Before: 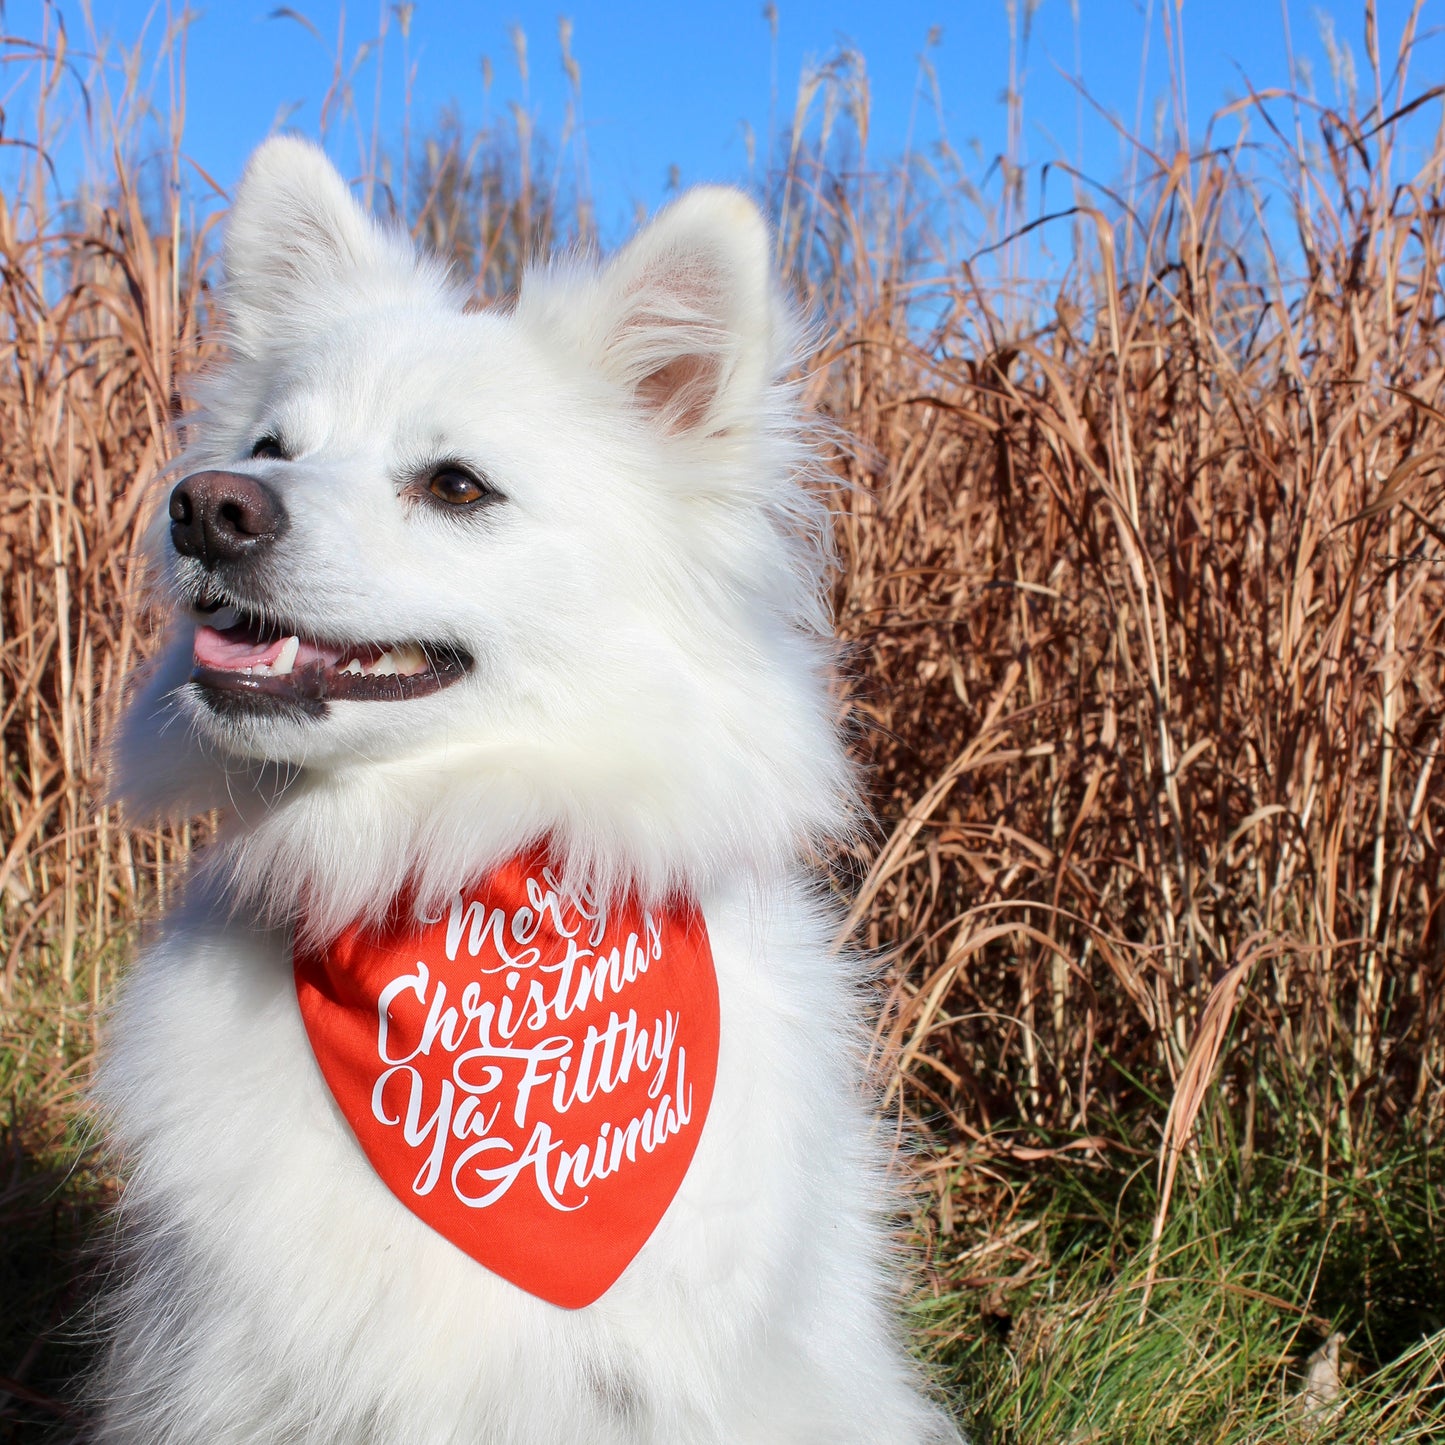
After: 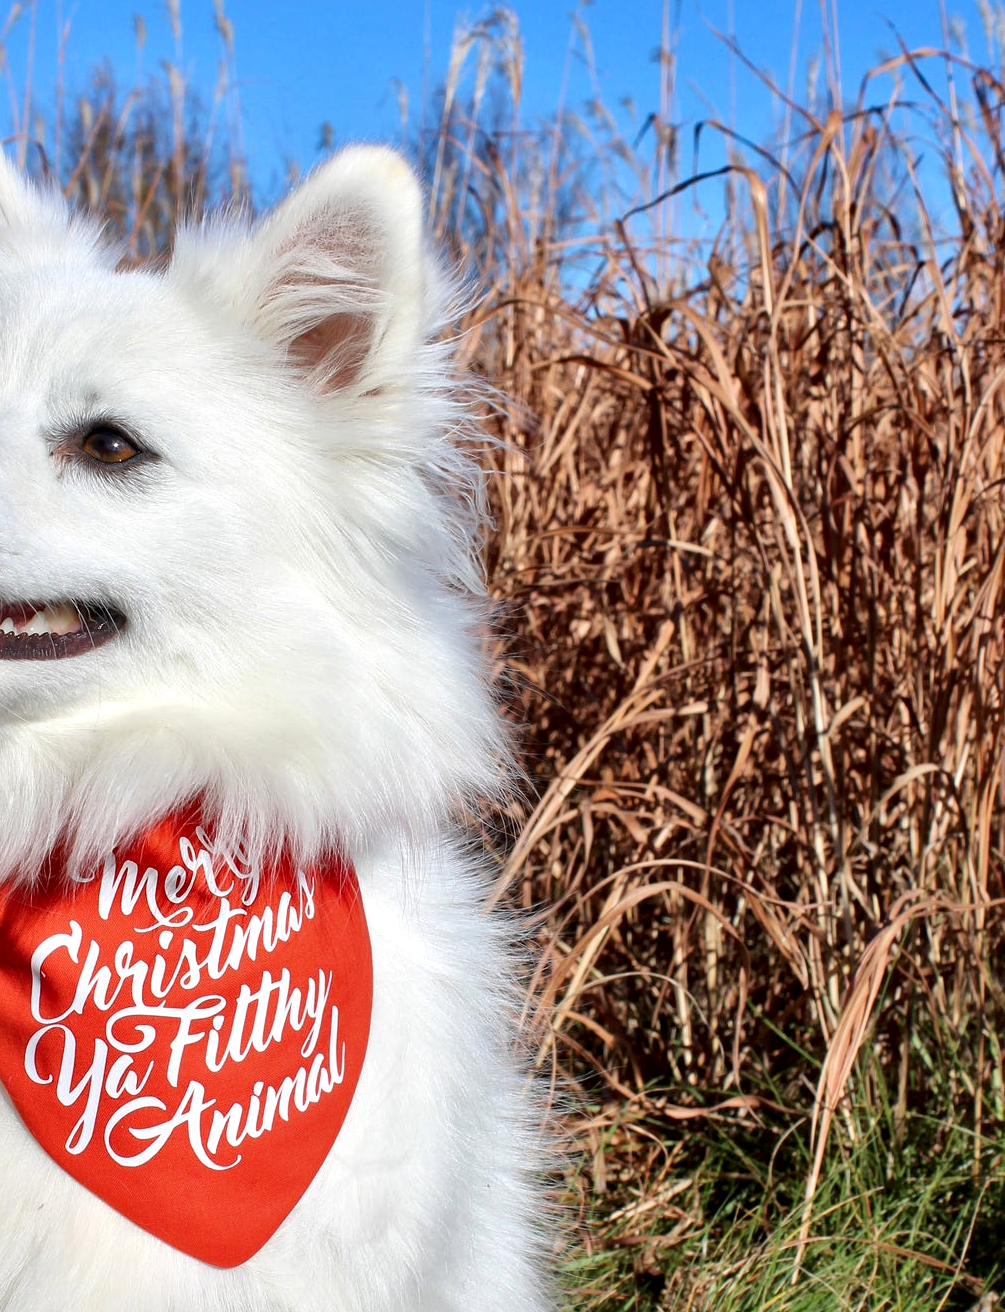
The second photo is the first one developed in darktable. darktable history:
haze removal: strength 0.1, compatibility mode true, adaptive false
crop and rotate: left 24.034%, top 2.838%, right 6.406%, bottom 6.299%
local contrast: mode bilateral grid, contrast 20, coarseness 50, detail 171%, midtone range 0.2
color balance rgb: on, module defaults
